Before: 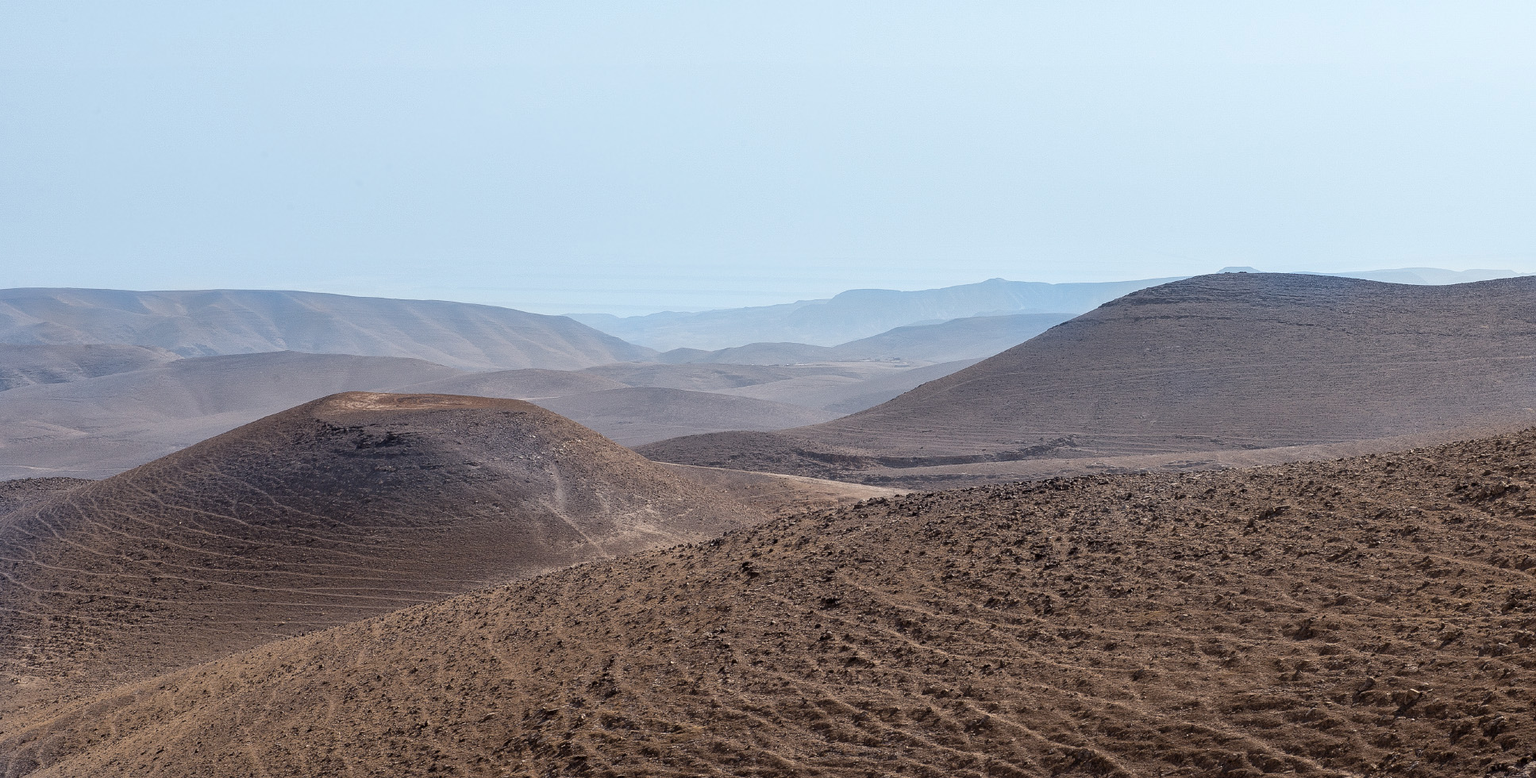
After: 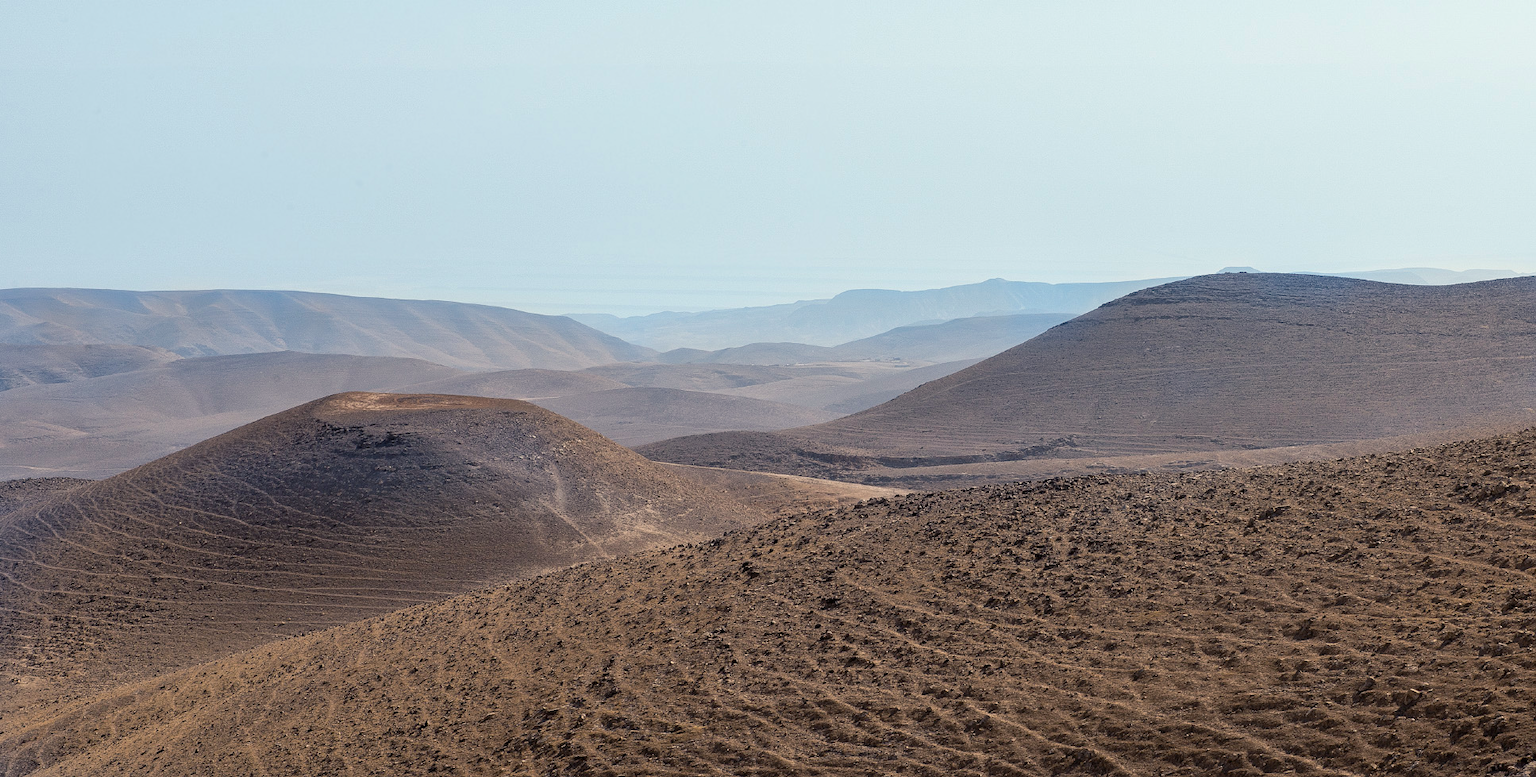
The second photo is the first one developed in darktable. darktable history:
color balance rgb: shadows lift › chroma 2%, shadows lift › hue 217.39°, highlights gain › chroma 3.002%, highlights gain › hue 76.85°, perceptual saturation grading › global saturation -3.404%, global vibrance 32.426%
